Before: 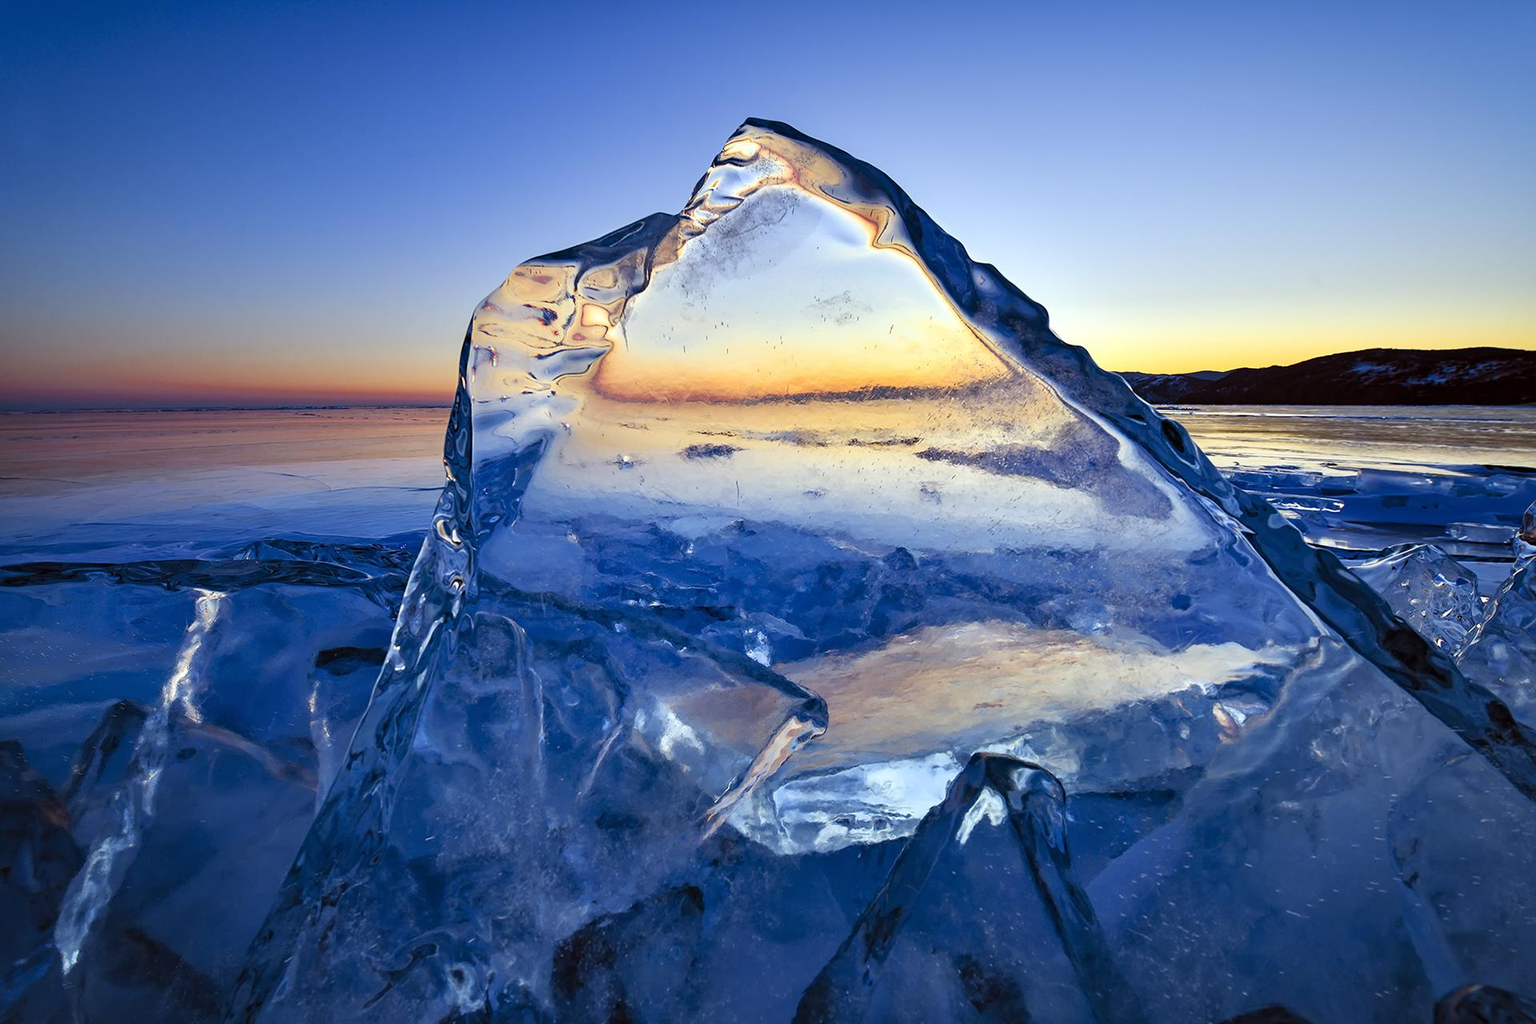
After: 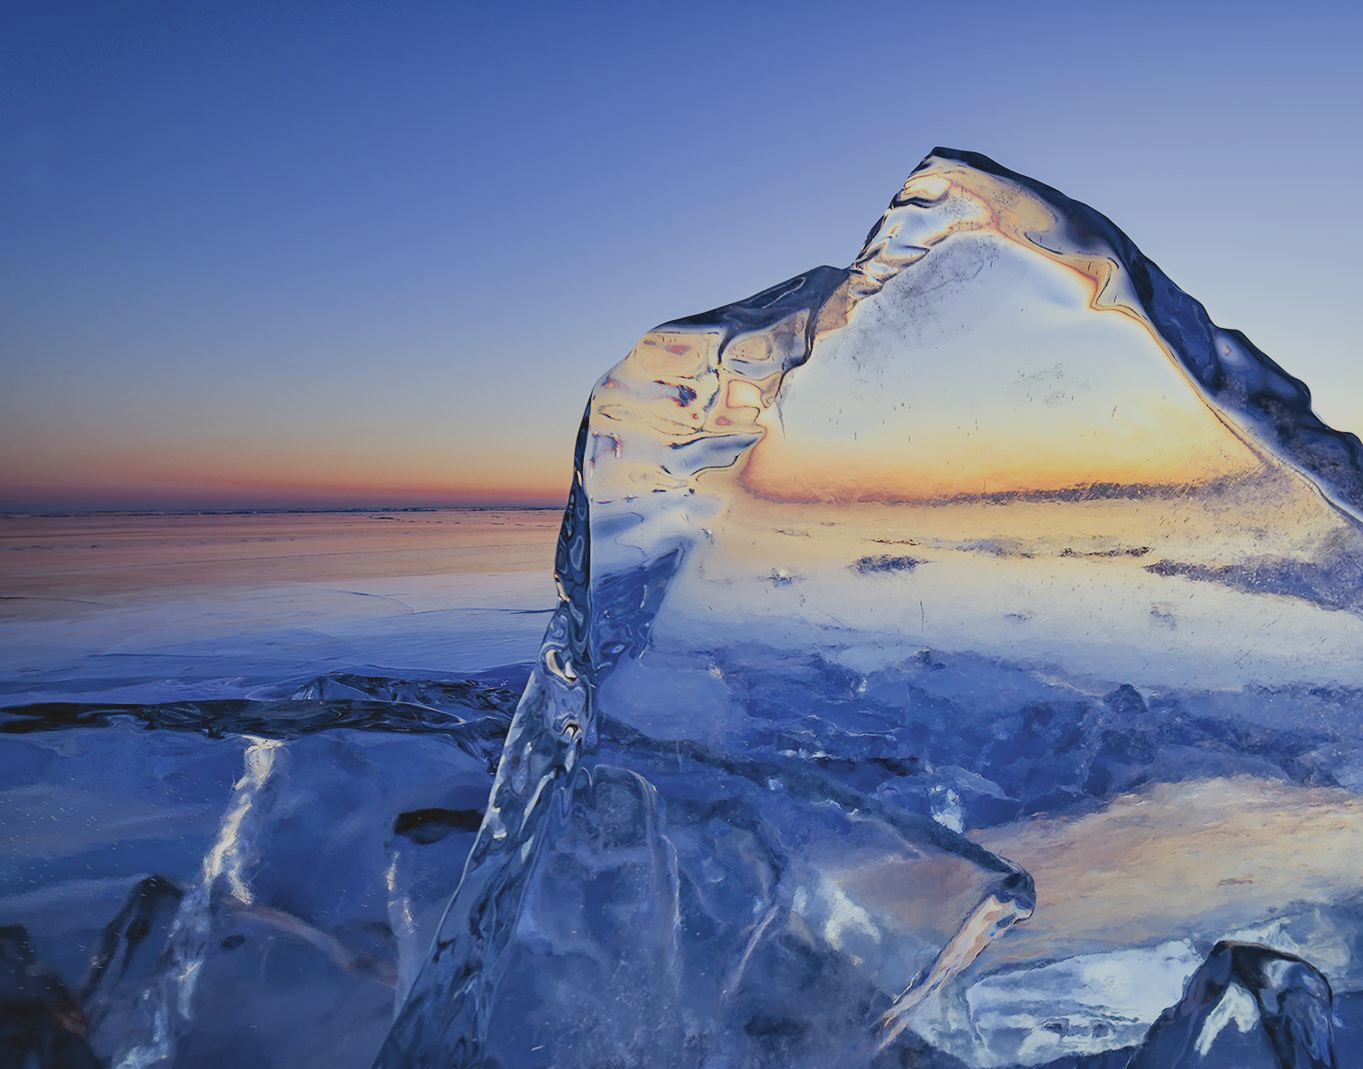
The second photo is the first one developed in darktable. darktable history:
contrast brightness saturation: contrast -0.145, brightness 0.045, saturation -0.117
crop: right 28.962%, bottom 16.452%
filmic rgb: black relative exposure -7.65 EV, white relative exposure 4.56 EV, threshold 5.98 EV, hardness 3.61, enable highlight reconstruction true
